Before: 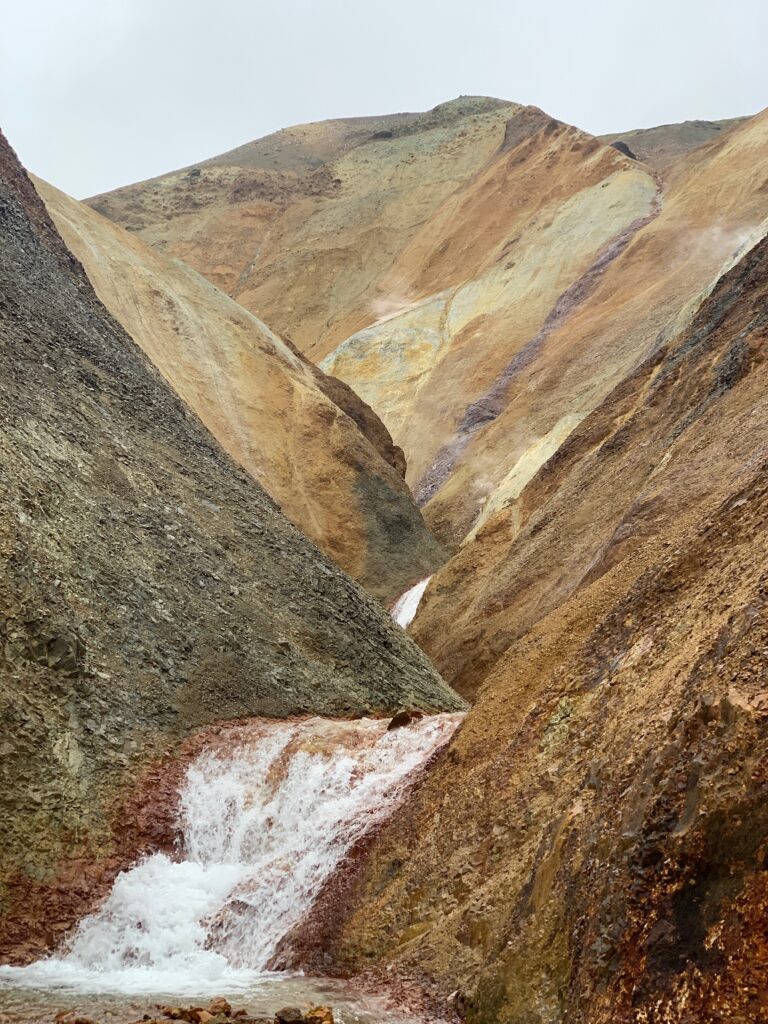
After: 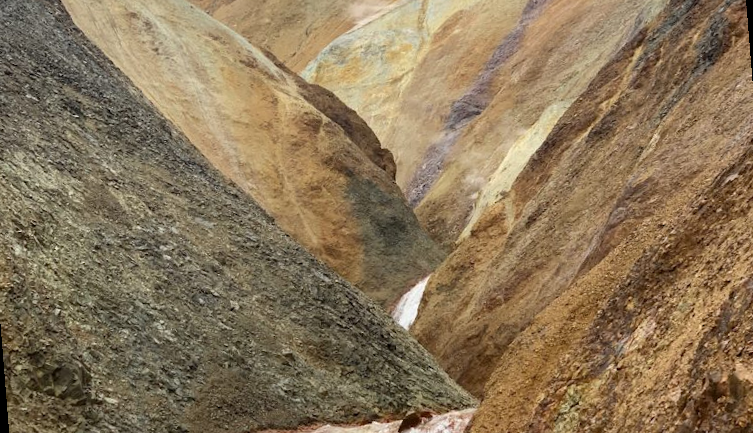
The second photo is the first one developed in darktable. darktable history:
rotate and perspective: rotation -4.57°, crop left 0.054, crop right 0.944, crop top 0.087, crop bottom 0.914
crop and rotate: top 26.056%, bottom 25.543%
